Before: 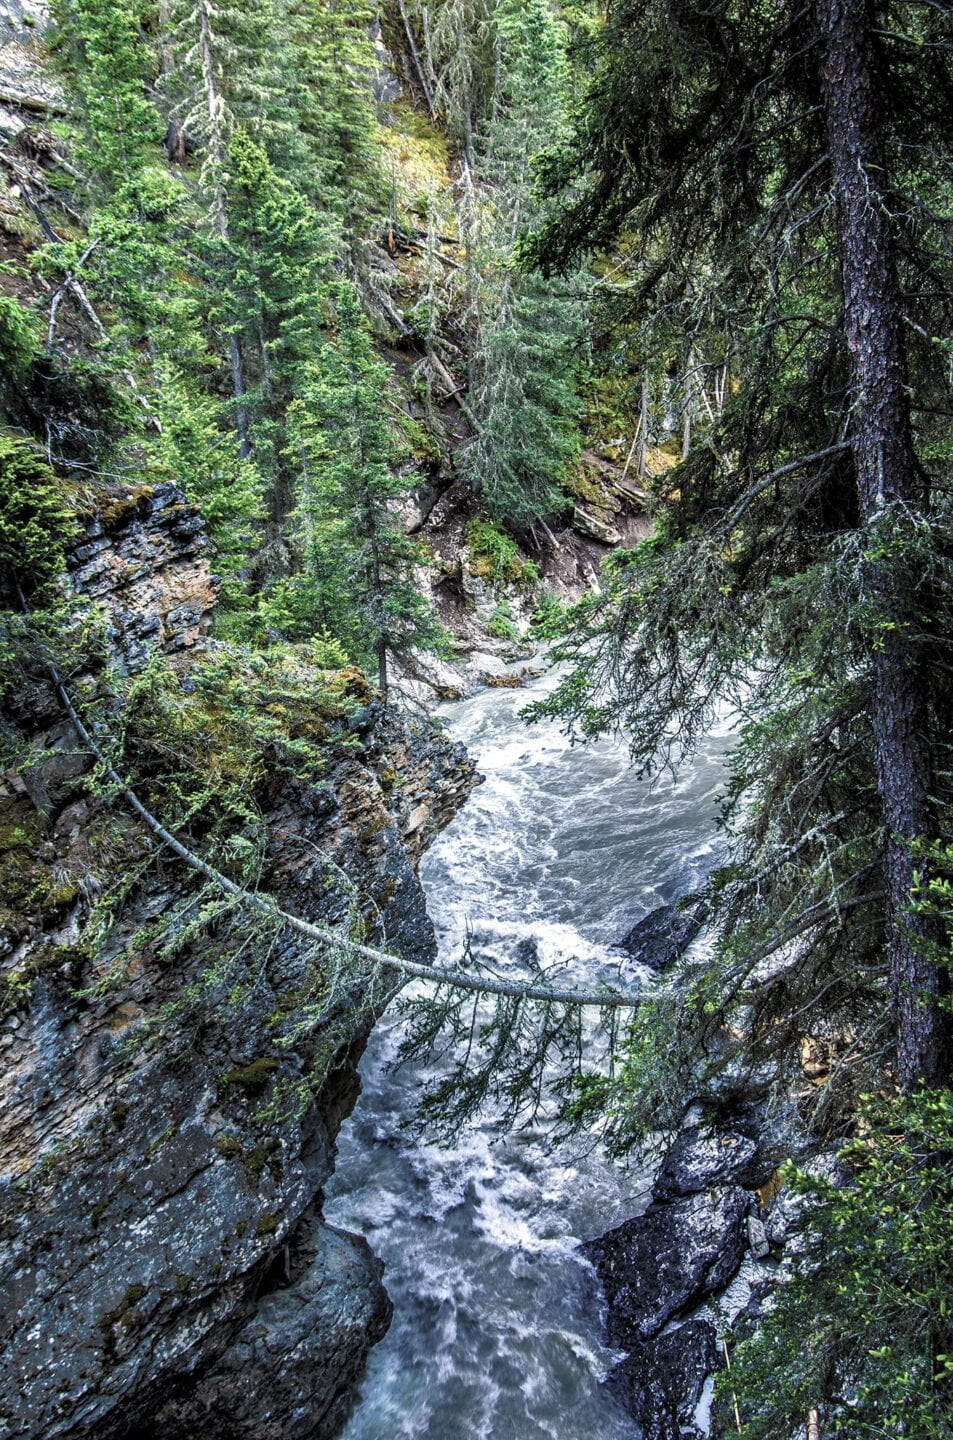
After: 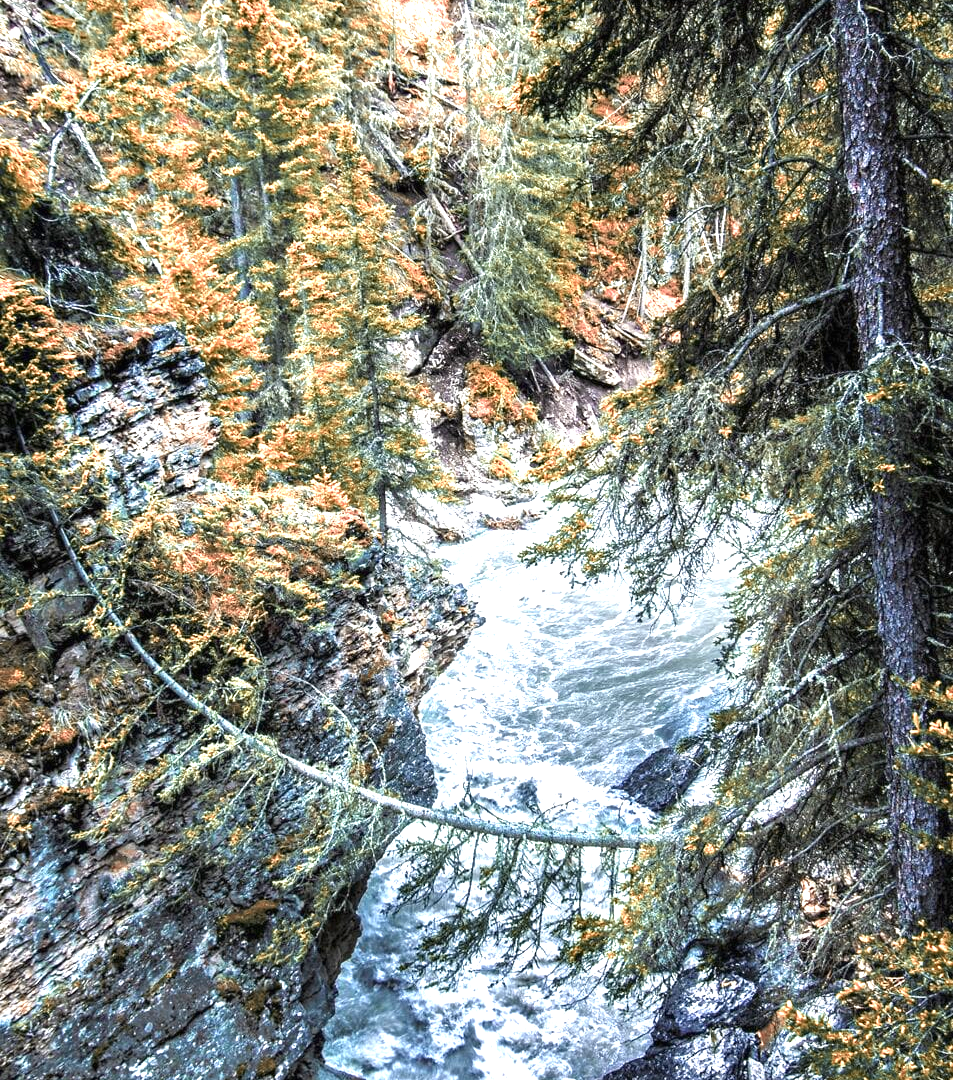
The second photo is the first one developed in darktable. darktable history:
exposure: black level correction 0, exposure 1.199 EV, compensate exposure bias true, compensate highlight preservation false
color zones: curves: ch2 [(0, 0.488) (0.143, 0.417) (0.286, 0.212) (0.429, 0.179) (0.571, 0.154) (0.714, 0.415) (0.857, 0.495) (1, 0.488)]
crop: top 11.013%, bottom 13.942%
